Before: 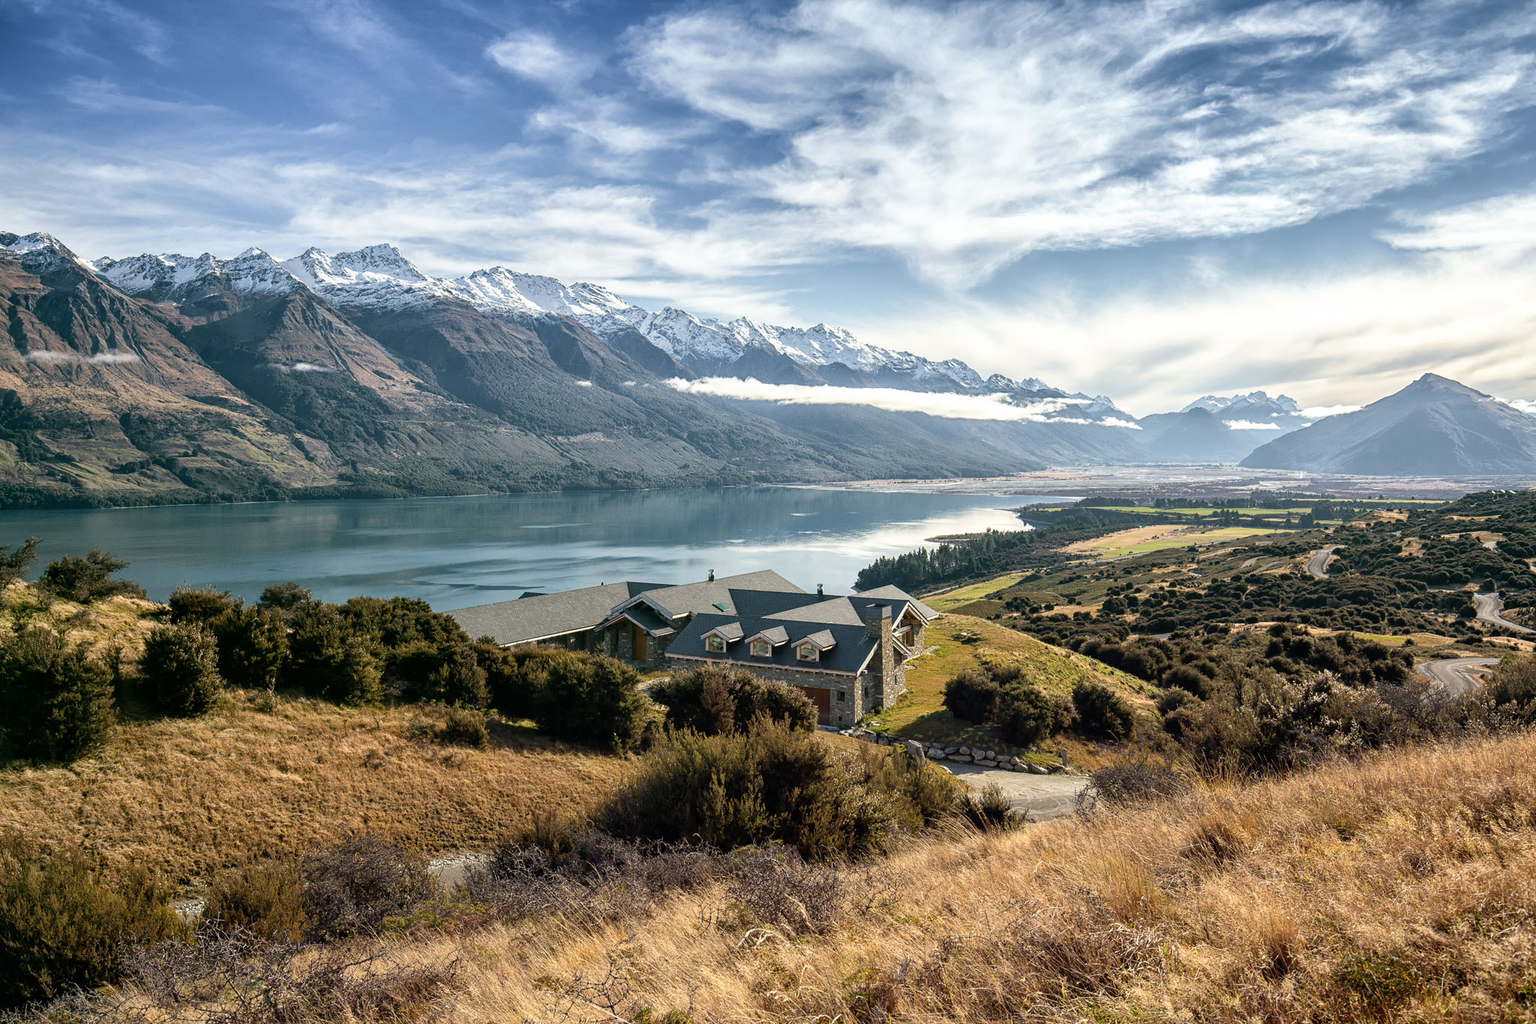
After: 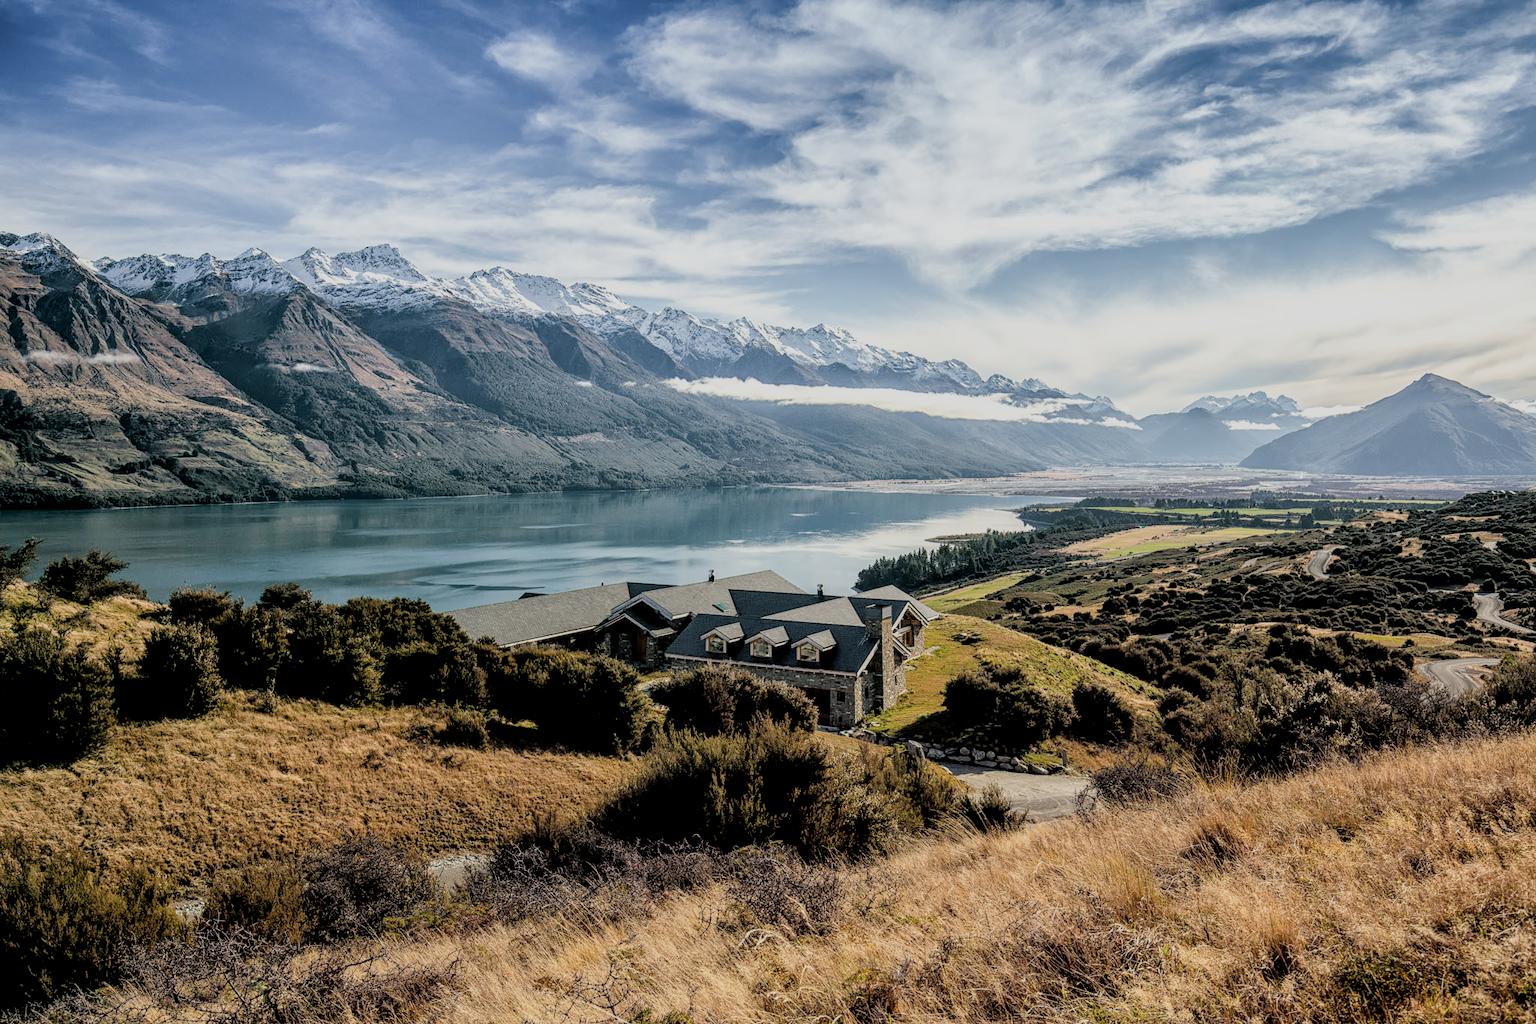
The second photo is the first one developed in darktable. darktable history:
local contrast: on, module defaults
filmic rgb: black relative exposure -4.57 EV, white relative exposure 4.79 EV, hardness 2.35, latitude 35.78%, contrast 1.043, highlights saturation mix 0.733%, shadows ↔ highlights balance 1.17%
